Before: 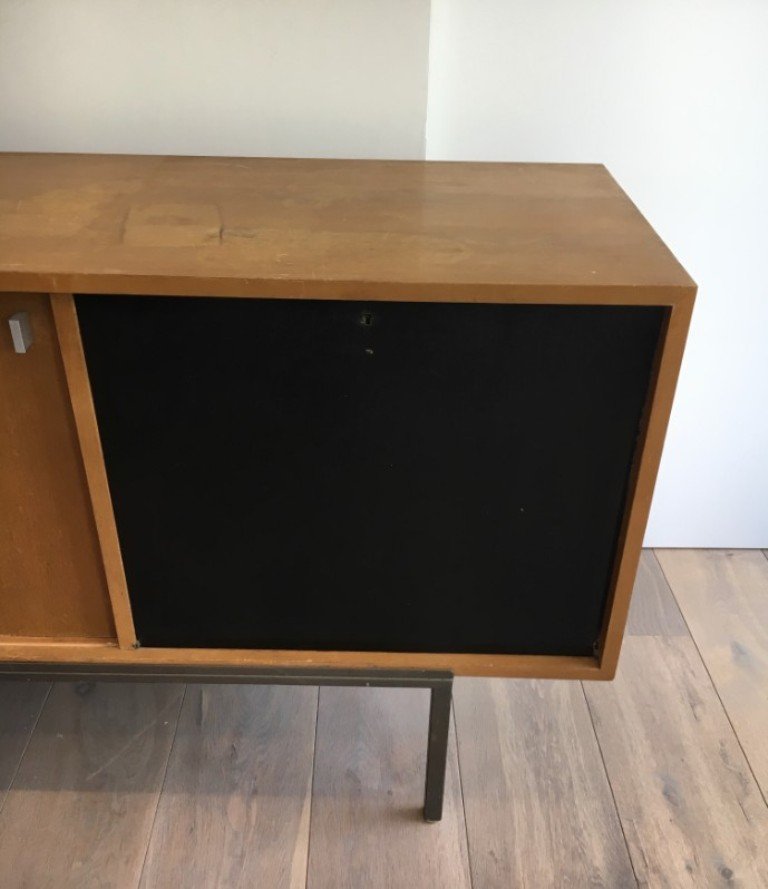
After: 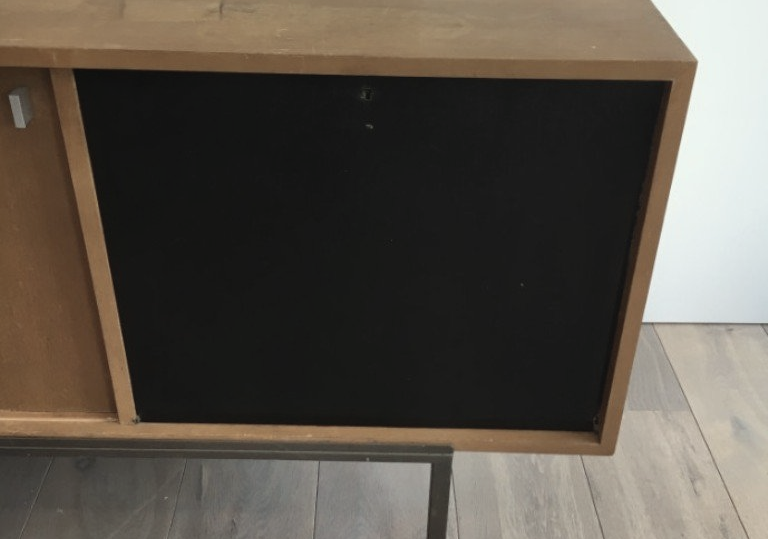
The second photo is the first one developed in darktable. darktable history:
color correction: highlights a* -2.68, highlights b* 2.57
crop and rotate: top 25.357%, bottom 13.942%
contrast brightness saturation: contrast -0.05, saturation -0.41
